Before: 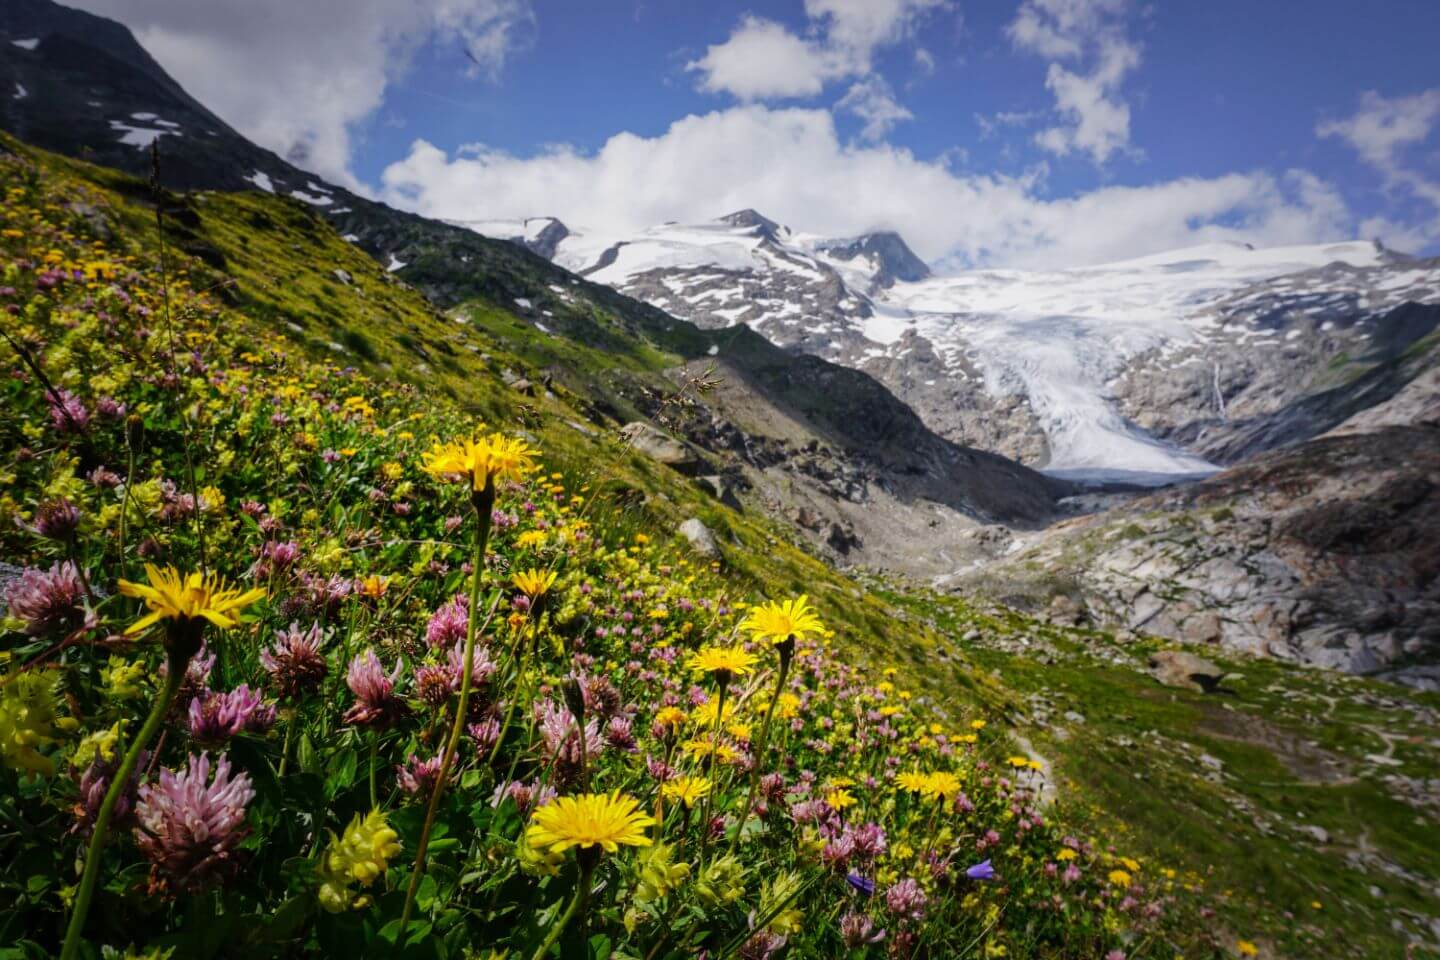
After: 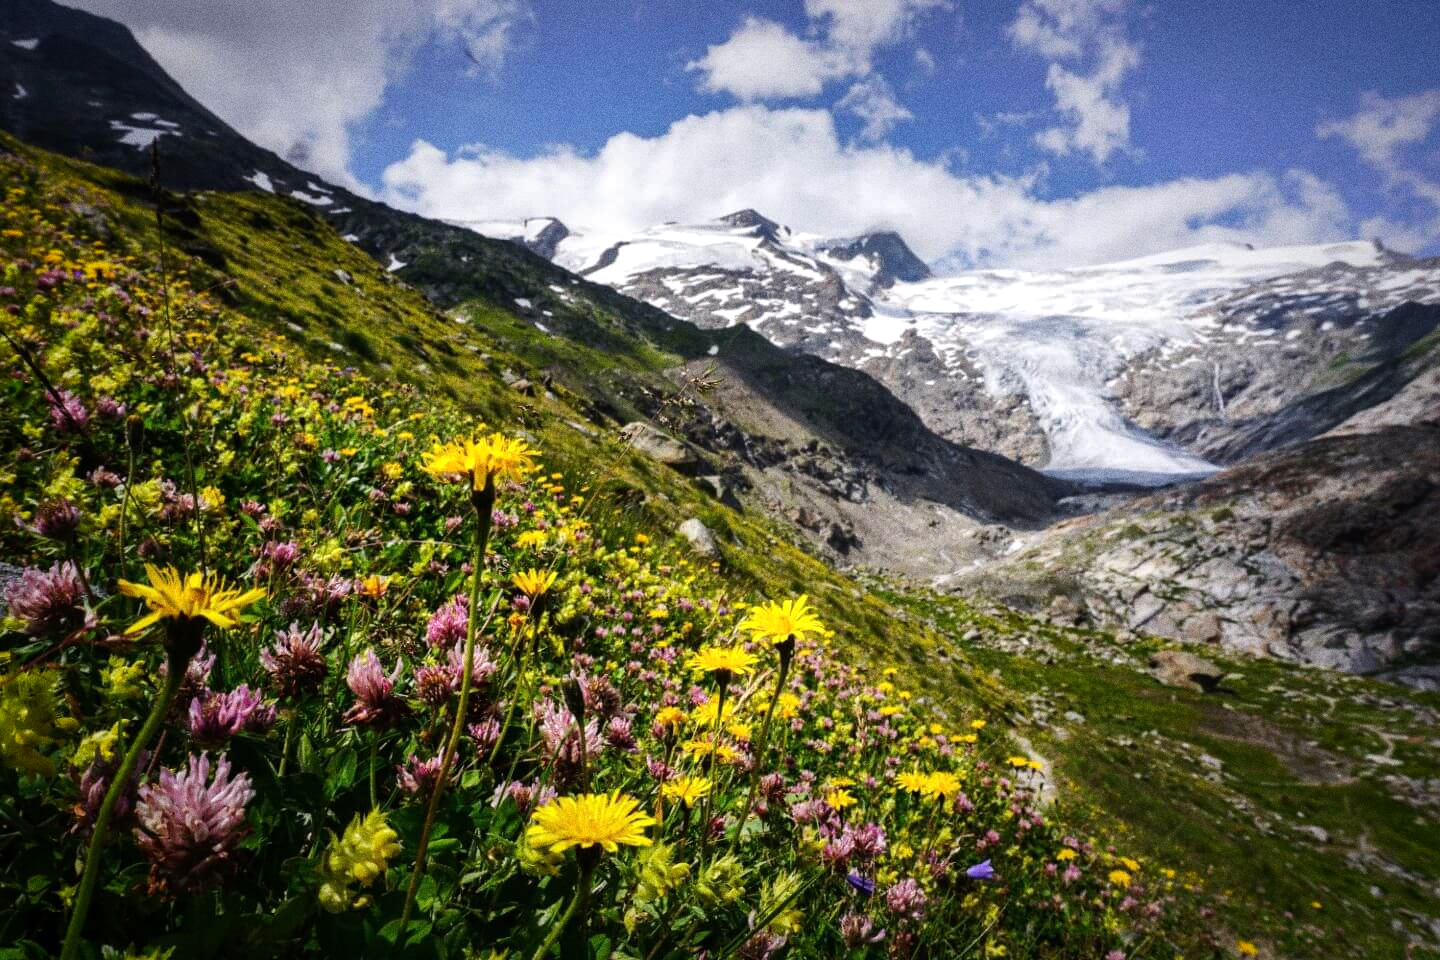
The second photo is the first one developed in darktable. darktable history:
vignetting: brightness -0.233, saturation 0.141
shadows and highlights: shadows 5, soften with gaussian
grain: coarseness 8.68 ISO, strength 31.94%
tone equalizer: -8 EV -0.417 EV, -7 EV -0.389 EV, -6 EV -0.333 EV, -5 EV -0.222 EV, -3 EV 0.222 EV, -2 EV 0.333 EV, -1 EV 0.389 EV, +0 EV 0.417 EV, edges refinement/feathering 500, mask exposure compensation -1.57 EV, preserve details no
